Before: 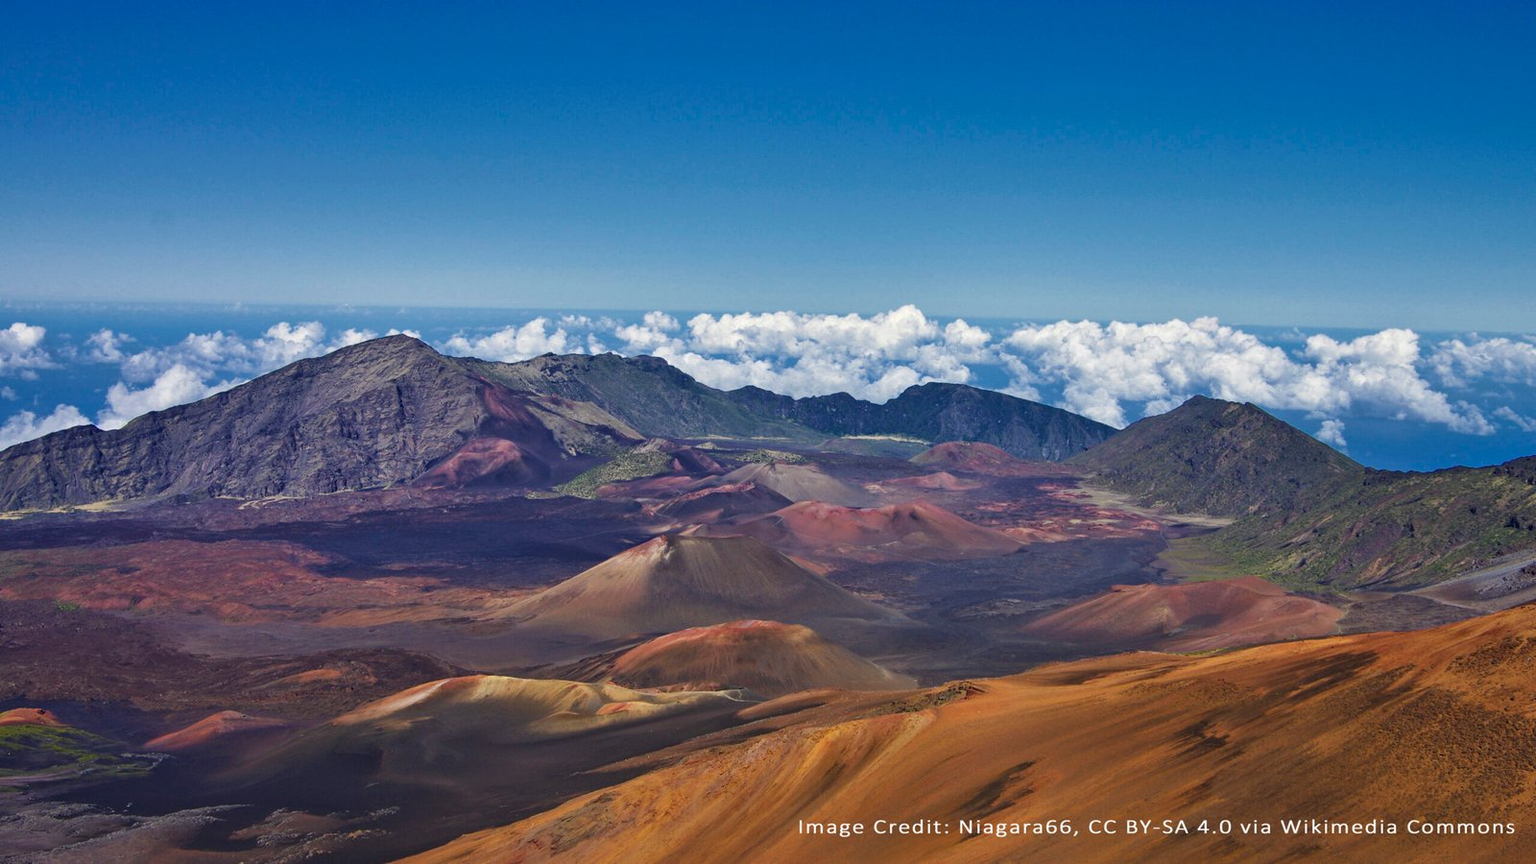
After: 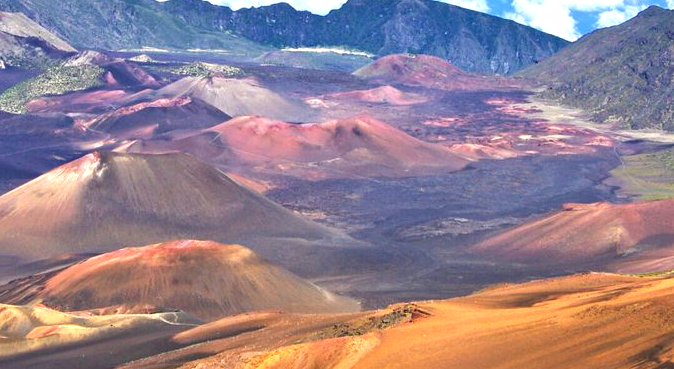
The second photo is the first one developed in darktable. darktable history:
exposure: black level correction 0, exposure 1.379 EV, compensate exposure bias true, compensate highlight preservation false
crop: left 37.221%, top 45.169%, right 20.63%, bottom 13.777%
